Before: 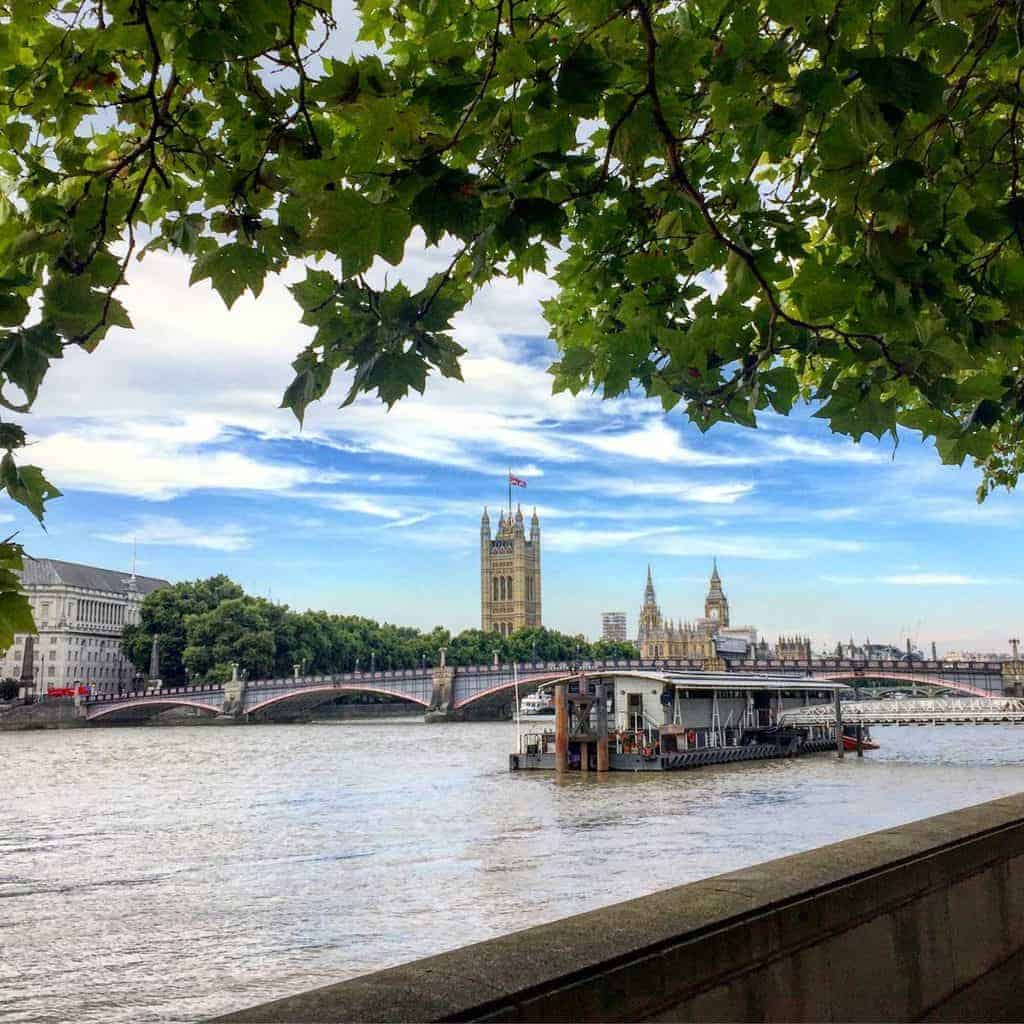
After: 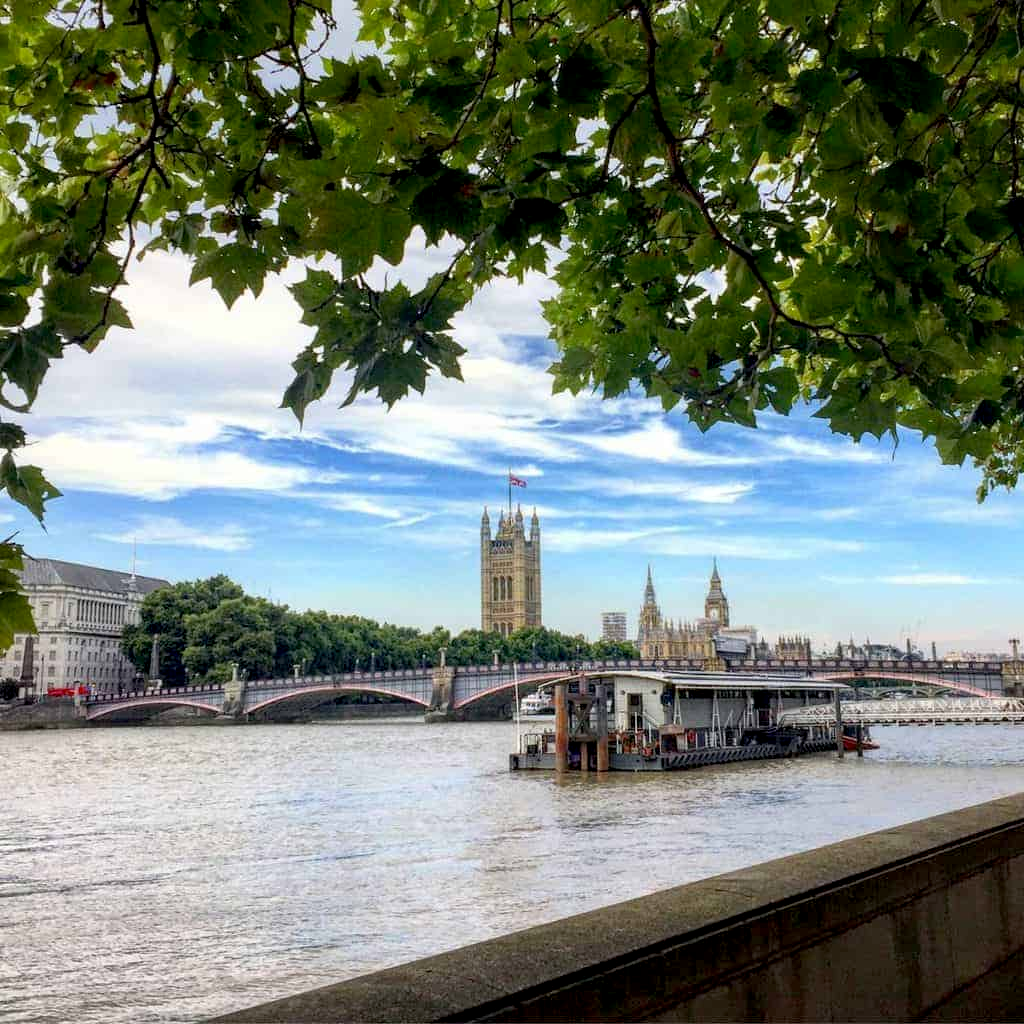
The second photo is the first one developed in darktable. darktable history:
exposure: black level correction 0.005, exposure 0.001 EV, compensate exposure bias true, compensate highlight preservation false
